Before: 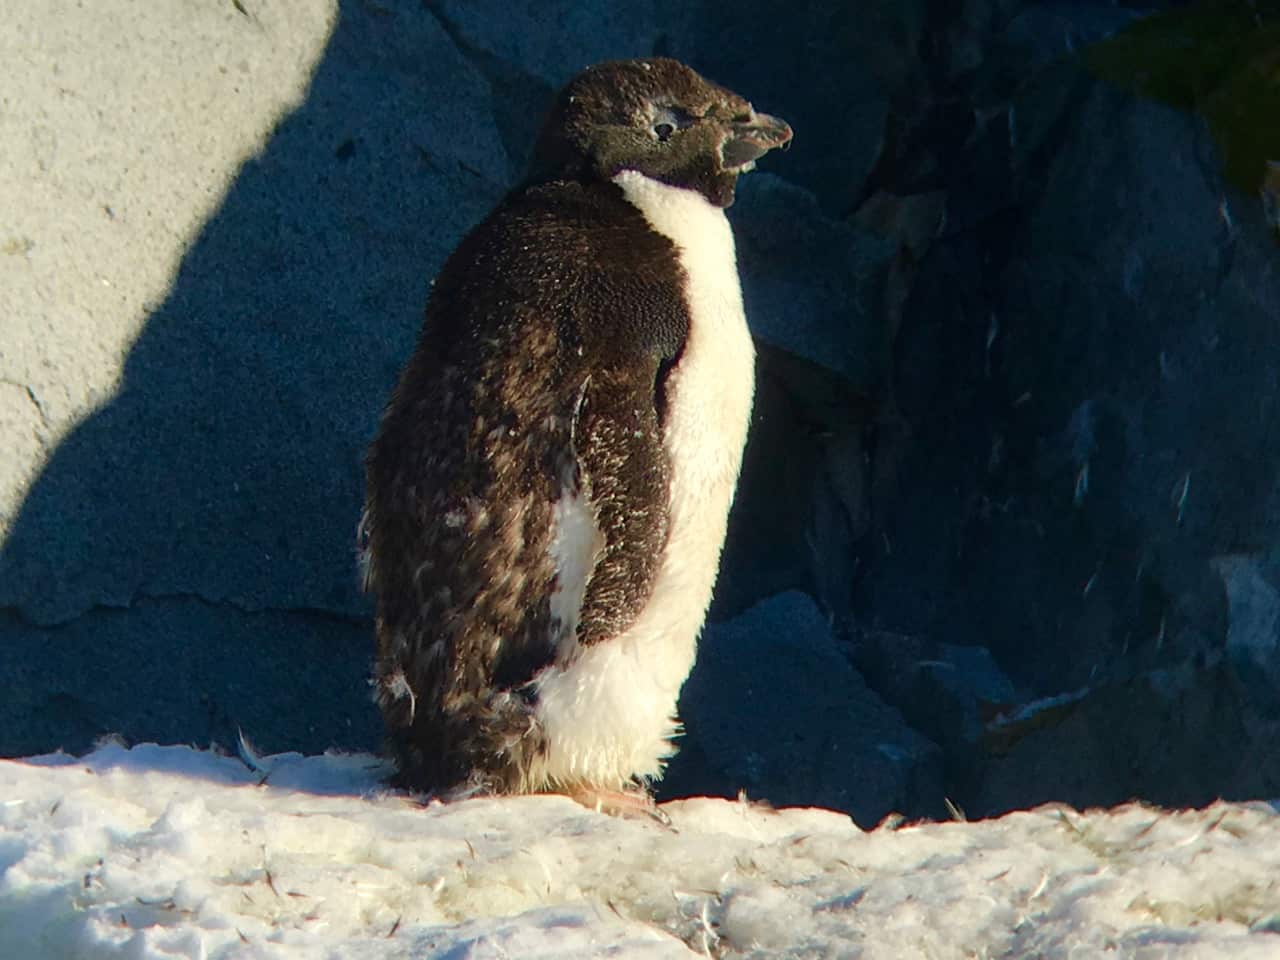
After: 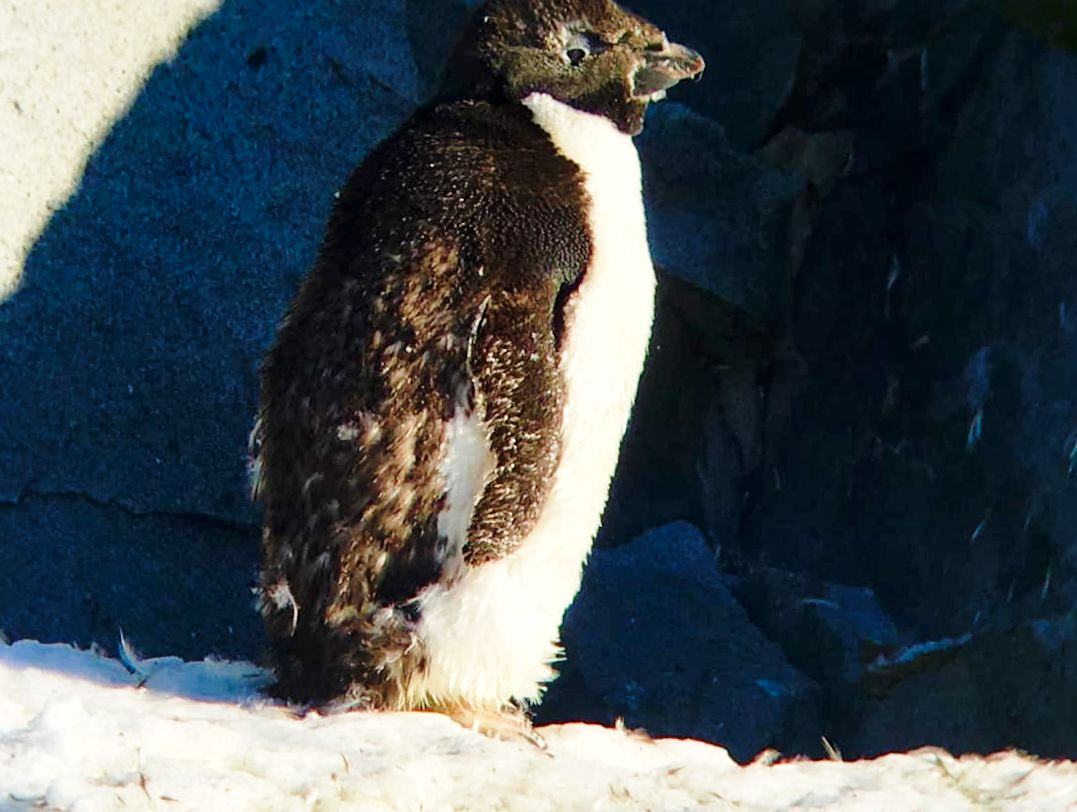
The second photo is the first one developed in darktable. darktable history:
crop and rotate: angle -3°, left 5.431%, top 5.161%, right 4.636%, bottom 4.436%
local contrast: mode bilateral grid, contrast 20, coarseness 49, detail 132%, midtone range 0.2
base curve: curves: ch0 [(0, 0) (0.028, 0.03) (0.121, 0.232) (0.46, 0.748) (0.859, 0.968) (1, 1)], preserve colors none
